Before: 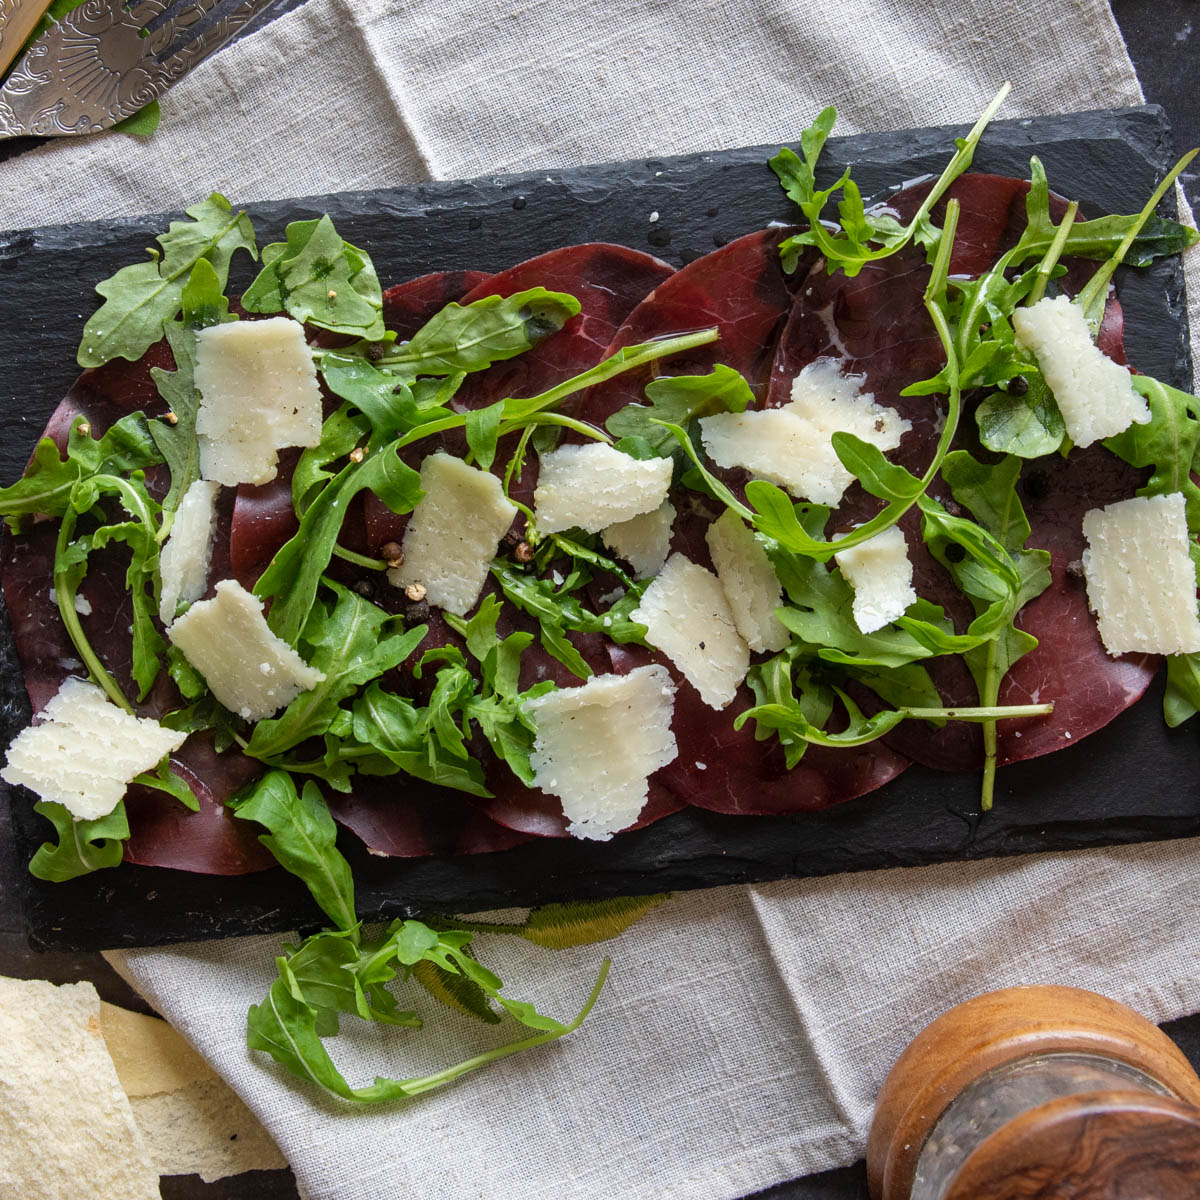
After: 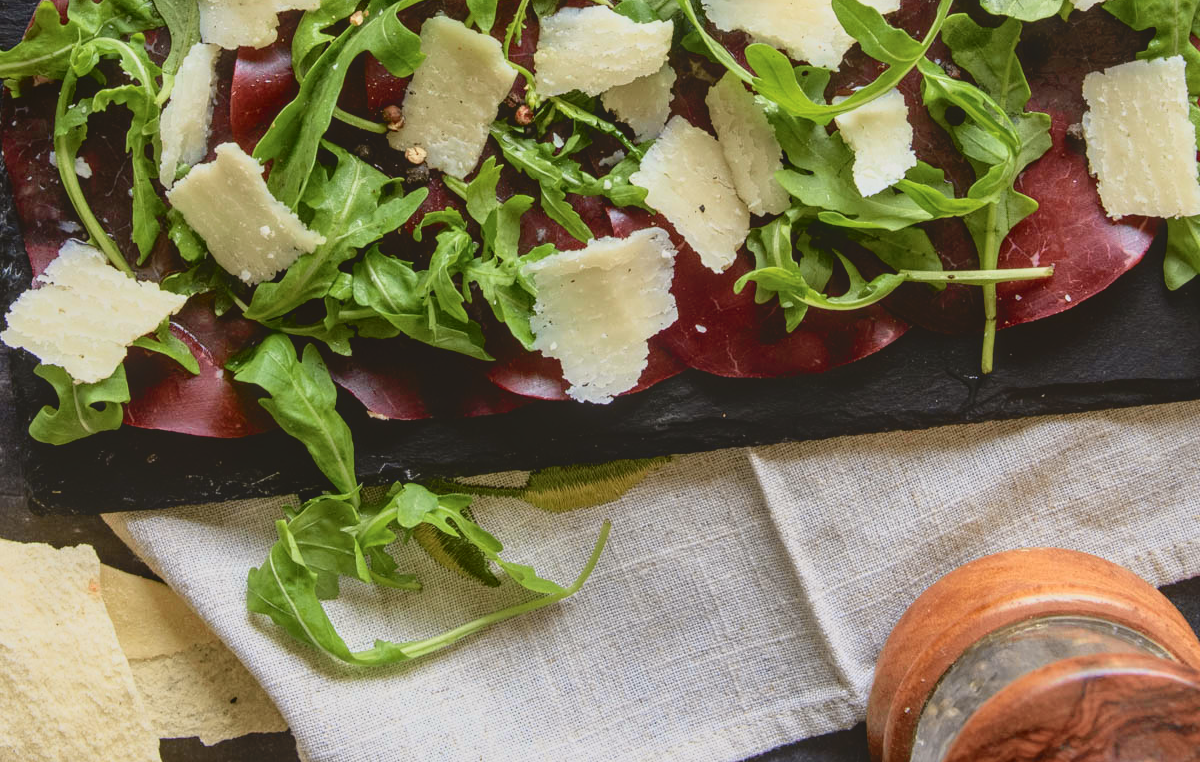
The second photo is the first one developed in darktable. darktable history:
exposure: black level correction 0.001, exposure 0.014 EV, compensate highlight preservation false
tone curve: curves: ch0 [(0, 0.021) (0.049, 0.044) (0.152, 0.14) (0.328, 0.377) (0.473, 0.543) (0.663, 0.734) (0.84, 0.899) (1, 0.969)]; ch1 [(0, 0) (0.302, 0.331) (0.427, 0.433) (0.472, 0.47) (0.502, 0.503) (0.527, 0.524) (0.564, 0.591) (0.602, 0.632) (0.677, 0.701) (0.859, 0.885) (1, 1)]; ch2 [(0, 0) (0.33, 0.301) (0.447, 0.44) (0.487, 0.496) (0.502, 0.516) (0.535, 0.563) (0.565, 0.6) (0.618, 0.629) (1, 1)], color space Lab, independent channels, preserve colors none
local contrast: highlights 48%, shadows 0%, detail 100%
crop and rotate: top 36.435%
